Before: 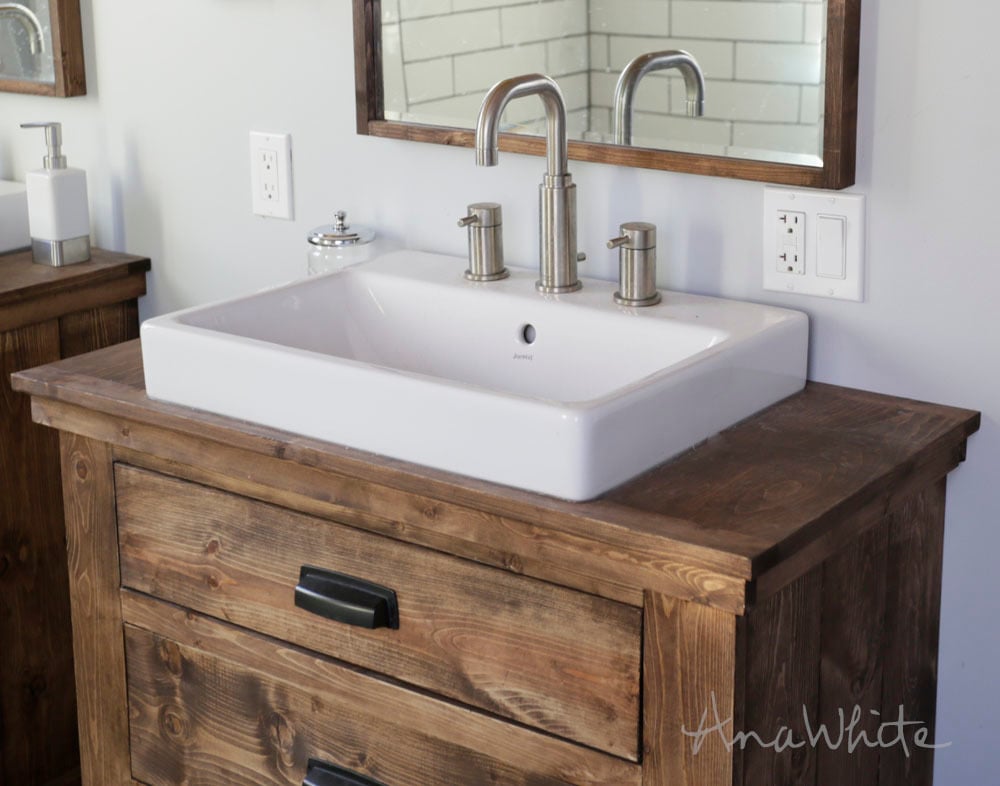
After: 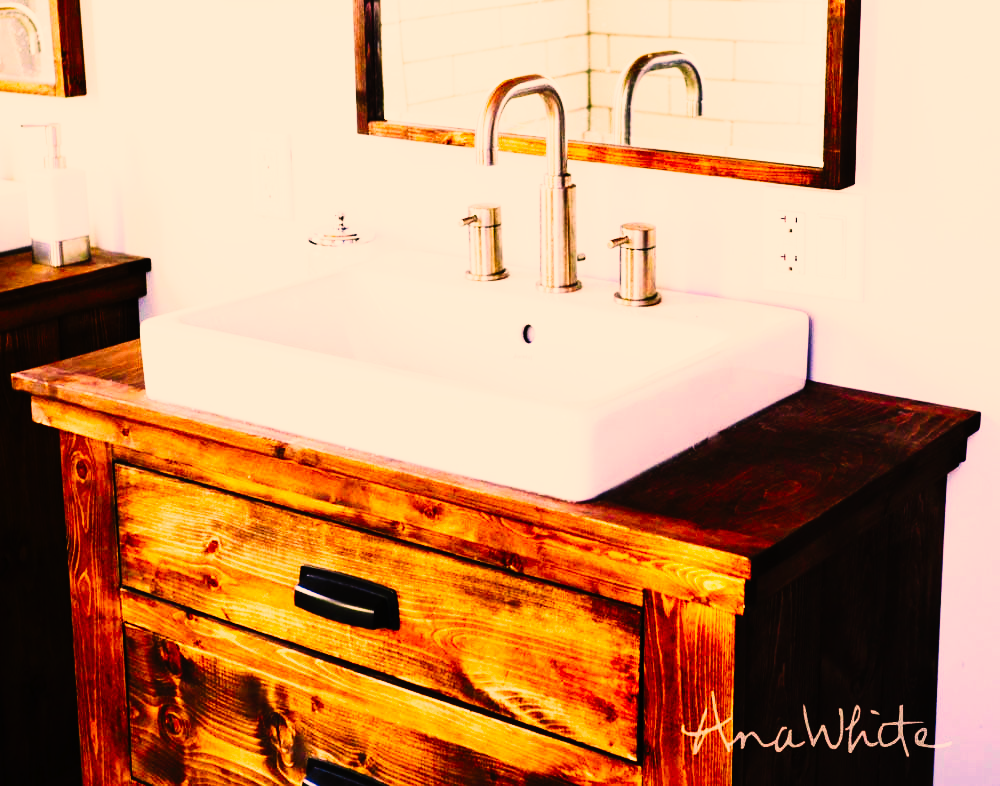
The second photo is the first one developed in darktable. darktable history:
color correction: highlights a* 21.88, highlights b* 22.25
base curve: curves: ch0 [(0, 0) (0.036, 0.025) (0.121, 0.166) (0.206, 0.329) (0.605, 0.79) (1, 1)], preserve colors none
tone curve: curves: ch0 [(0, 0) (0.003, 0.005) (0.011, 0.008) (0.025, 0.01) (0.044, 0.014) (0.069, 0.017) (0.1, 0.022) (0.136, 0.028) (0.177, 0.037) (0.224, 0.049) (0.277, 0.091) (0.335, 0.168) (0.399, 0.292) (0.468, 0.463) (0.543, 0.637) (0.623, 0.792) (0.709, 0.903) (0.801, 0.963) (0.898, 0.985) (1, 1)], preserve colors none
color balance rgb: perceptual saturation grading › global saturation 25%, global vibrance 20%
